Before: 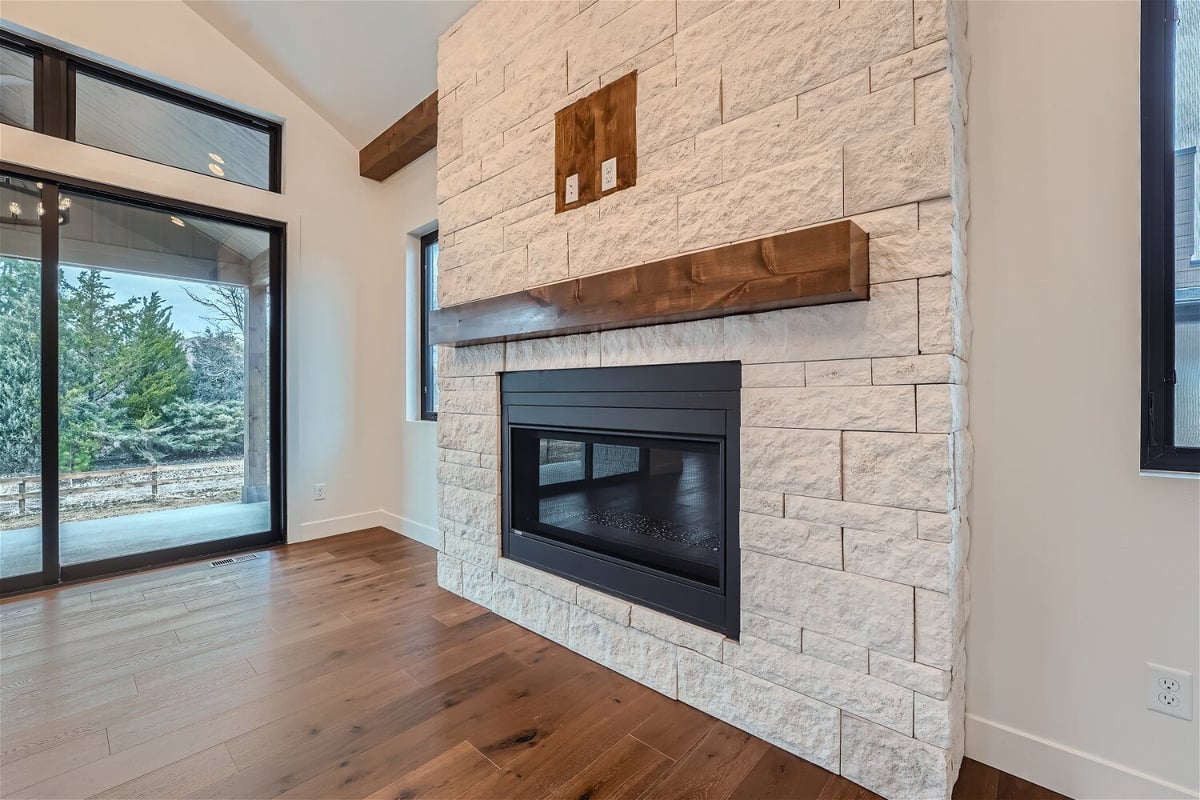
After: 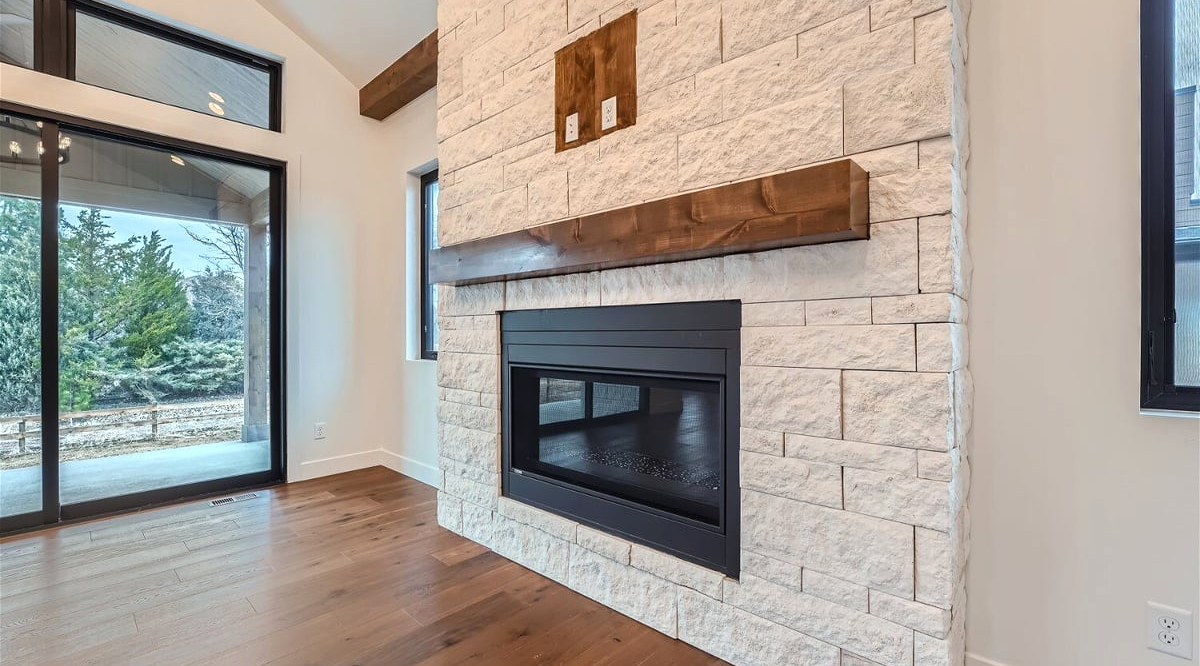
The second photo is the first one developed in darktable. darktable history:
exposure: exposure 0.2 EV, compensate highlight preservation false
tone equalizer: on, module defaults
crop: top 7.625%, bottom 8.027%
